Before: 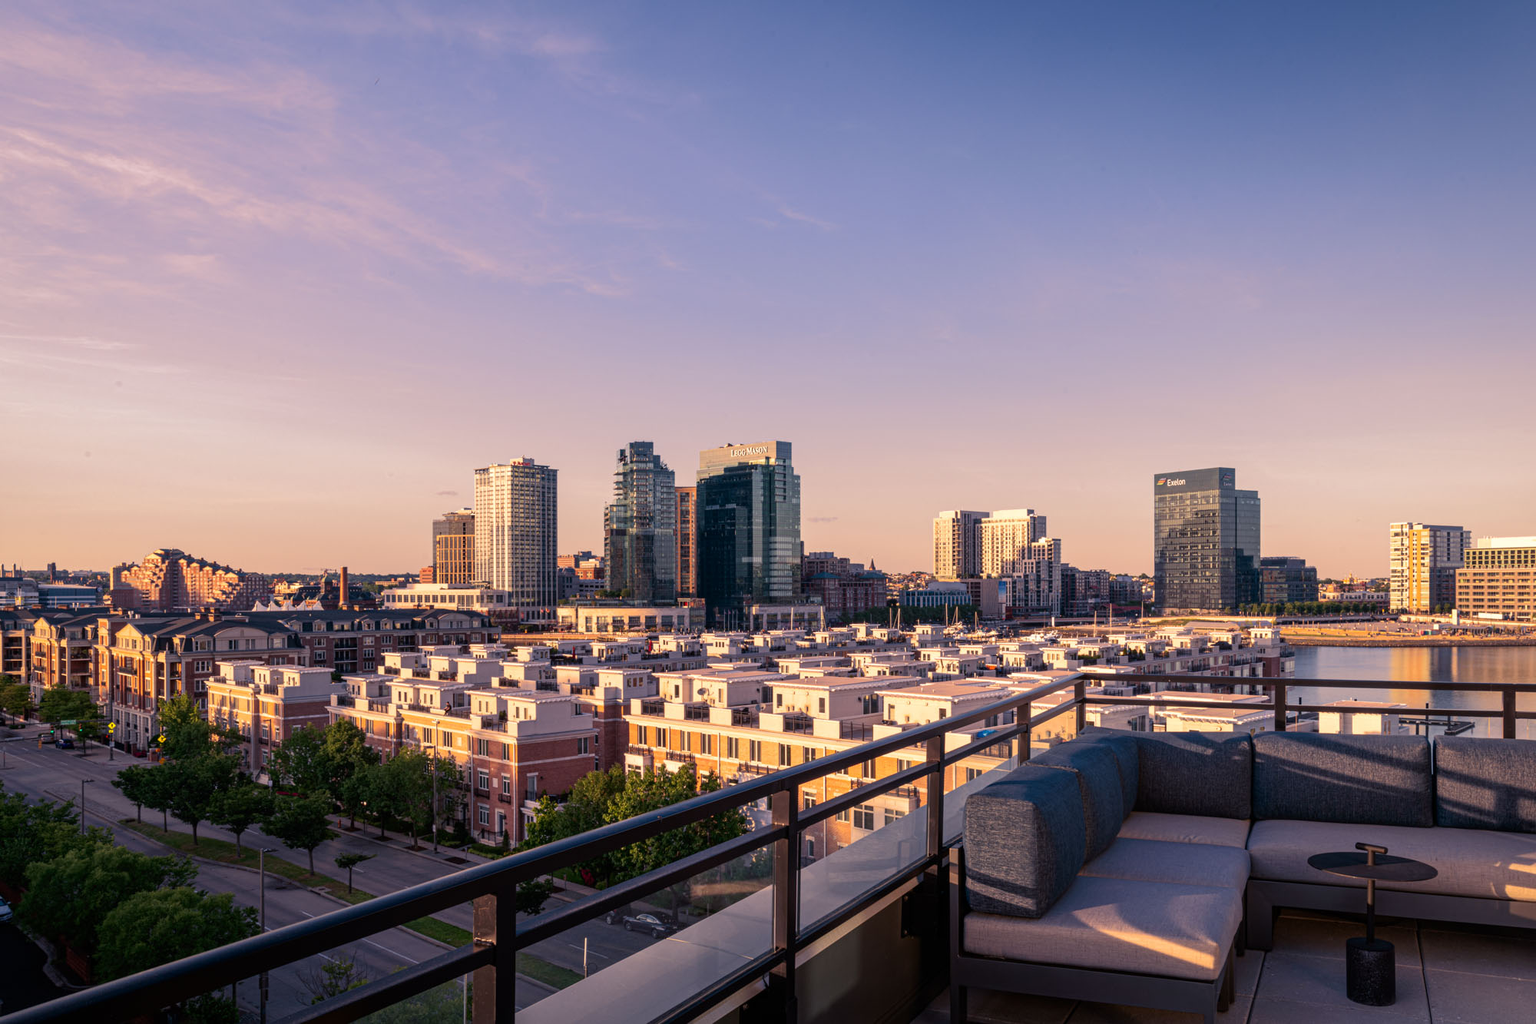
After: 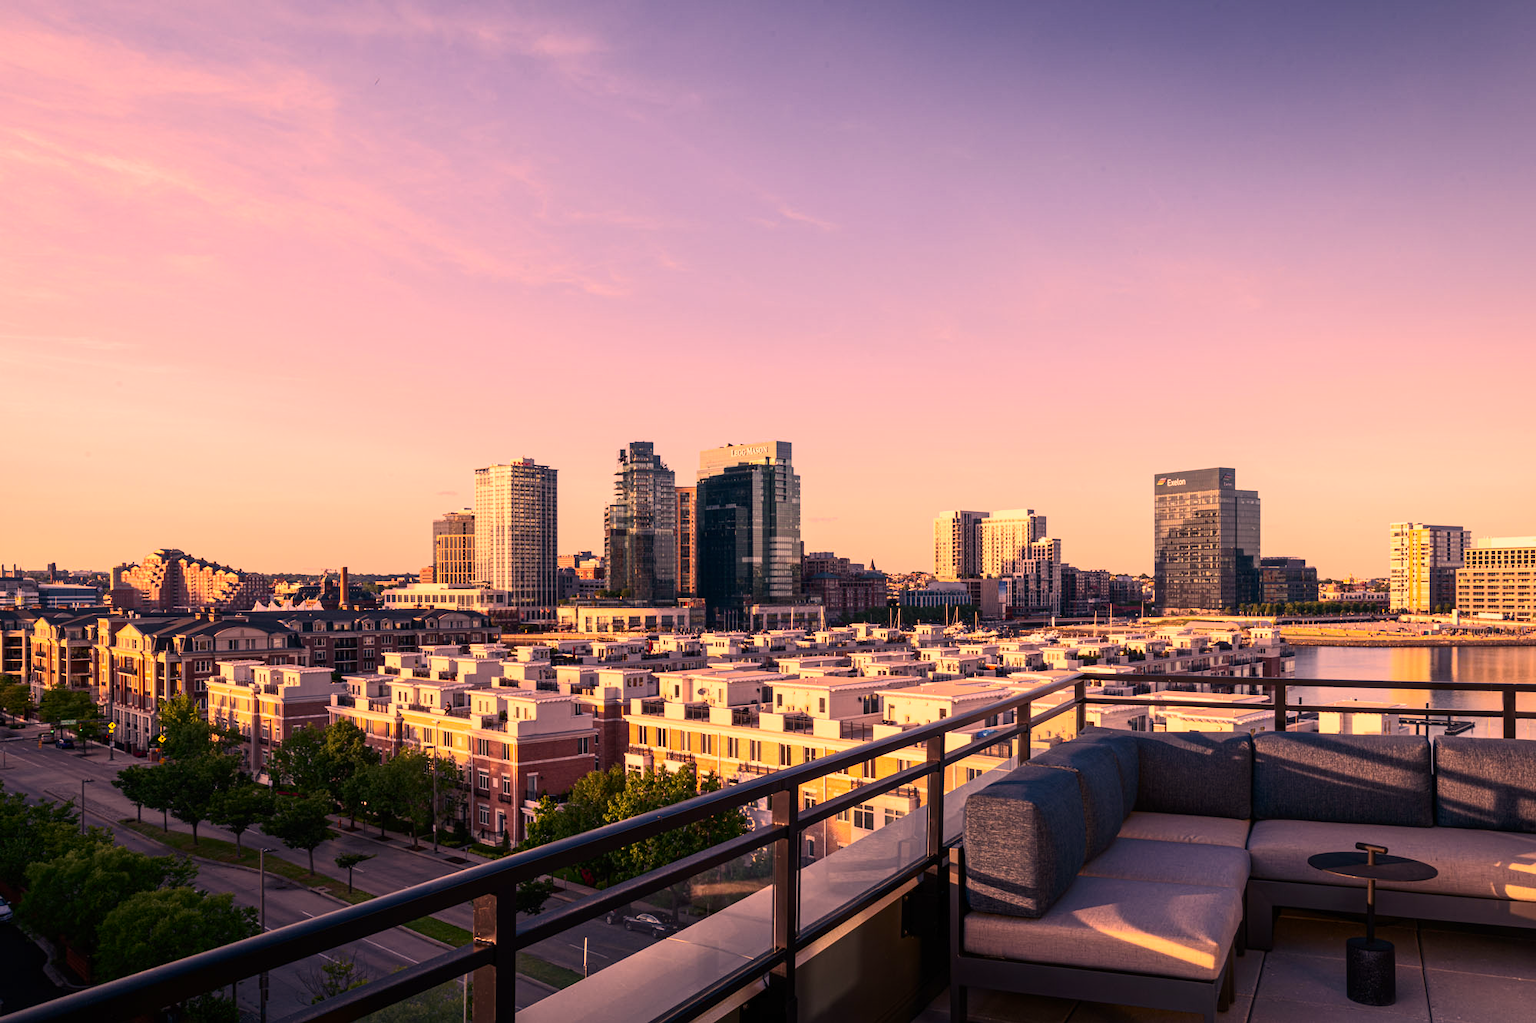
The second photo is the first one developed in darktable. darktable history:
color correction: highlights a* 21.92, highlights b* 22
contrast brightness saturation: contrast 0.243, brightness 0.087
